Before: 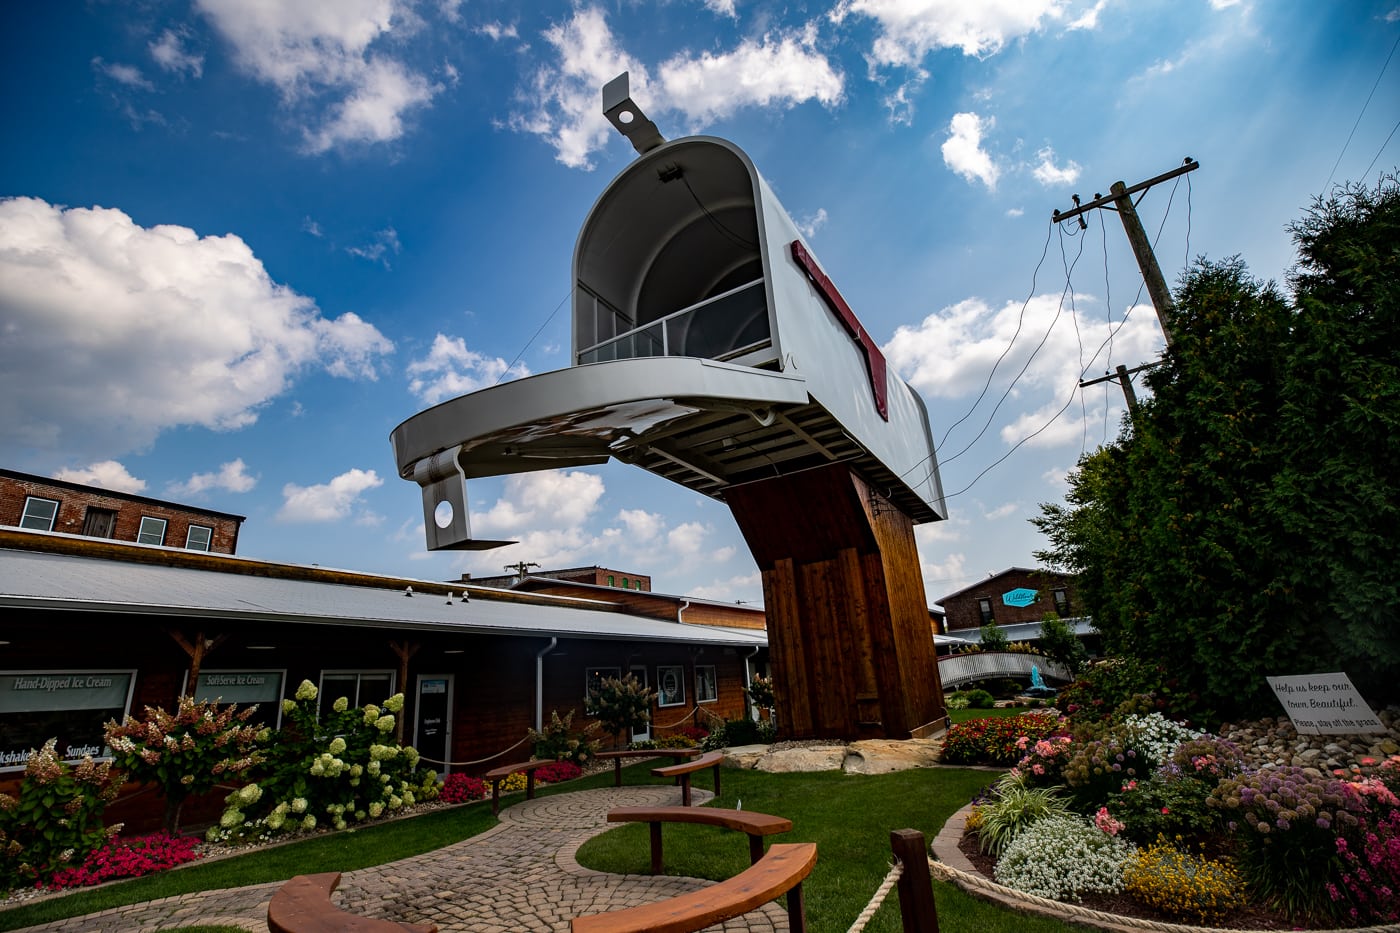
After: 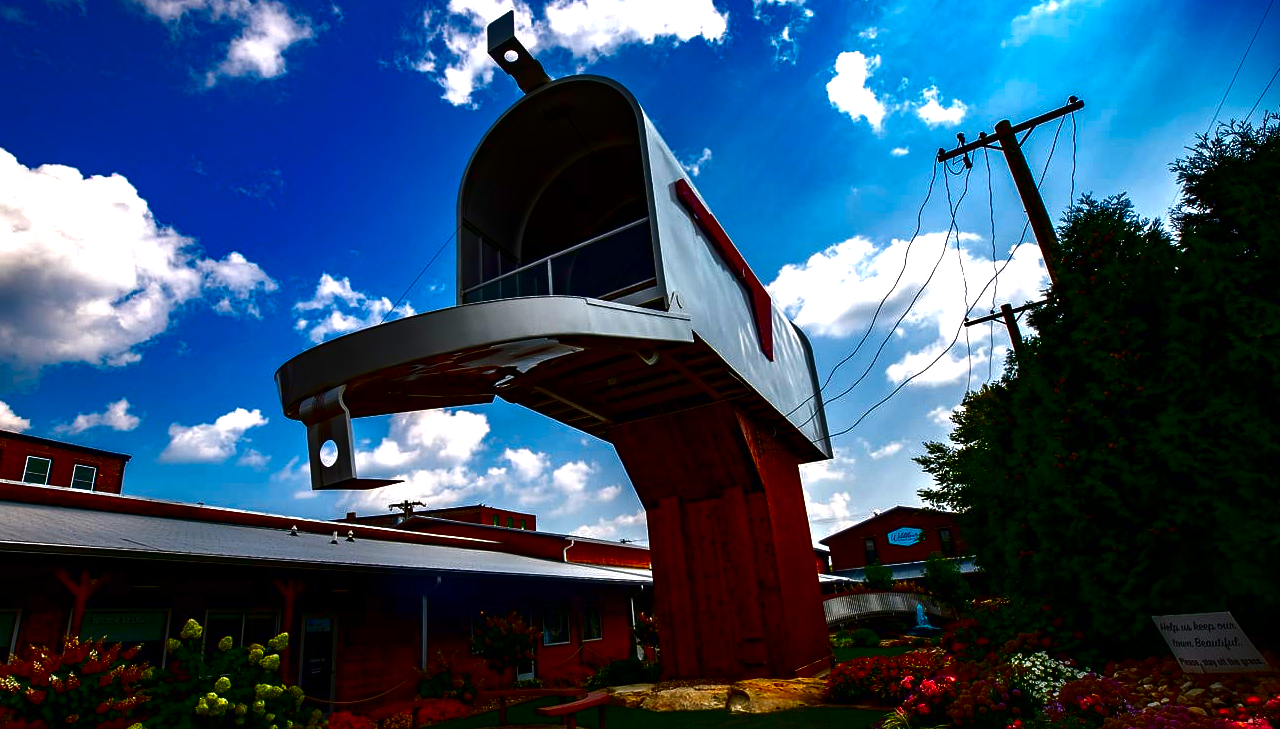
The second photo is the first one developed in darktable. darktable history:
crop: left 8.274%, top 6.584%, bottom 15.274%
contrast brightness saturation: brightness -0.997, saturation 0.995
exposure: black level correction 0, exposure 0.693 EV, compensate highlight preservation false
